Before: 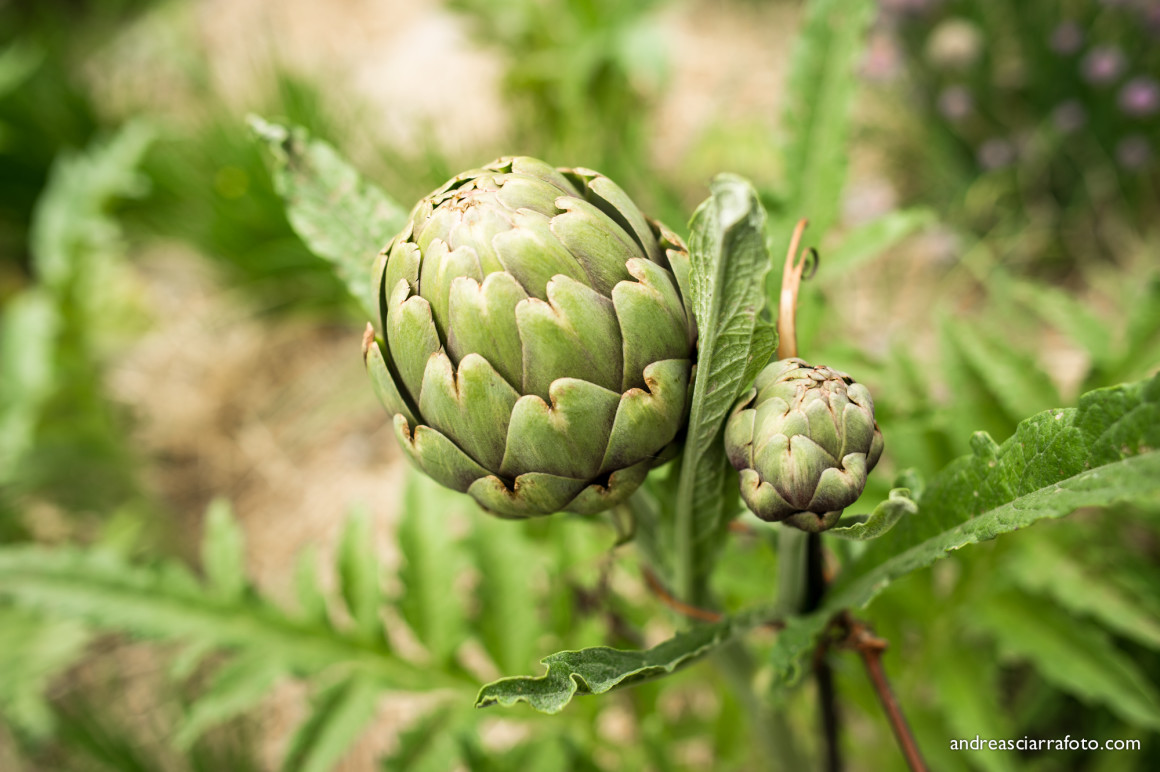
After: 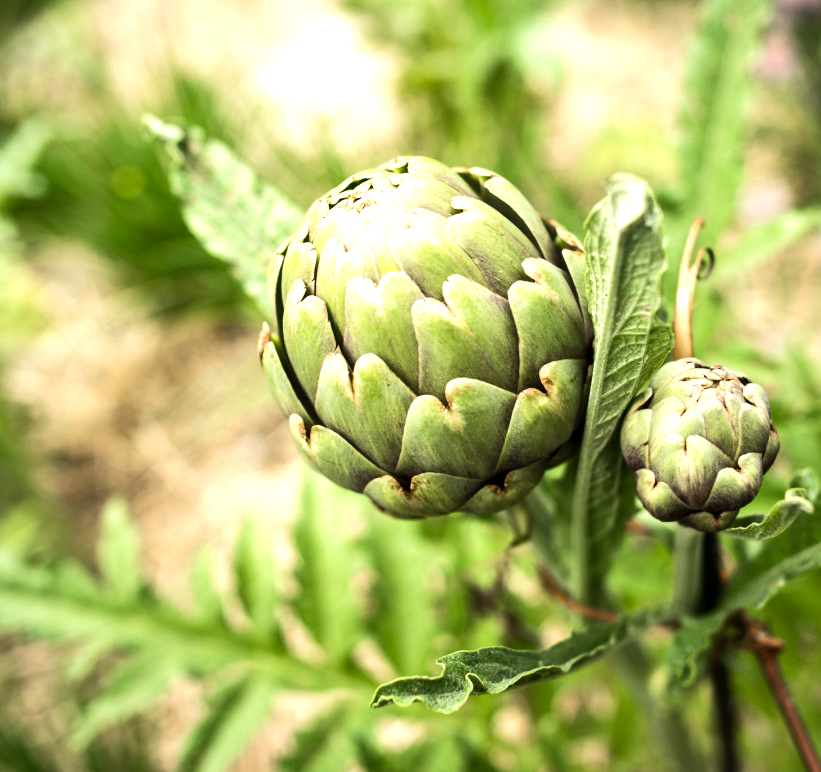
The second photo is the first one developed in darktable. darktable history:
crop and rotate: left 9.061%, right 20.142%
tone equalizer: -8 EV -0.75 EV, -7 EV -0.7 EV, -6 EV -0.6 EV, -5 EV -0.4 EV, -3 EV 0.4 EV, -2 EV 0.6 EV, -1 EV 0.7 EV, +0 EV 0.75 EV, edges refinement/feathering 500, mask exposure compensation -1.57 EV, preserve details no
